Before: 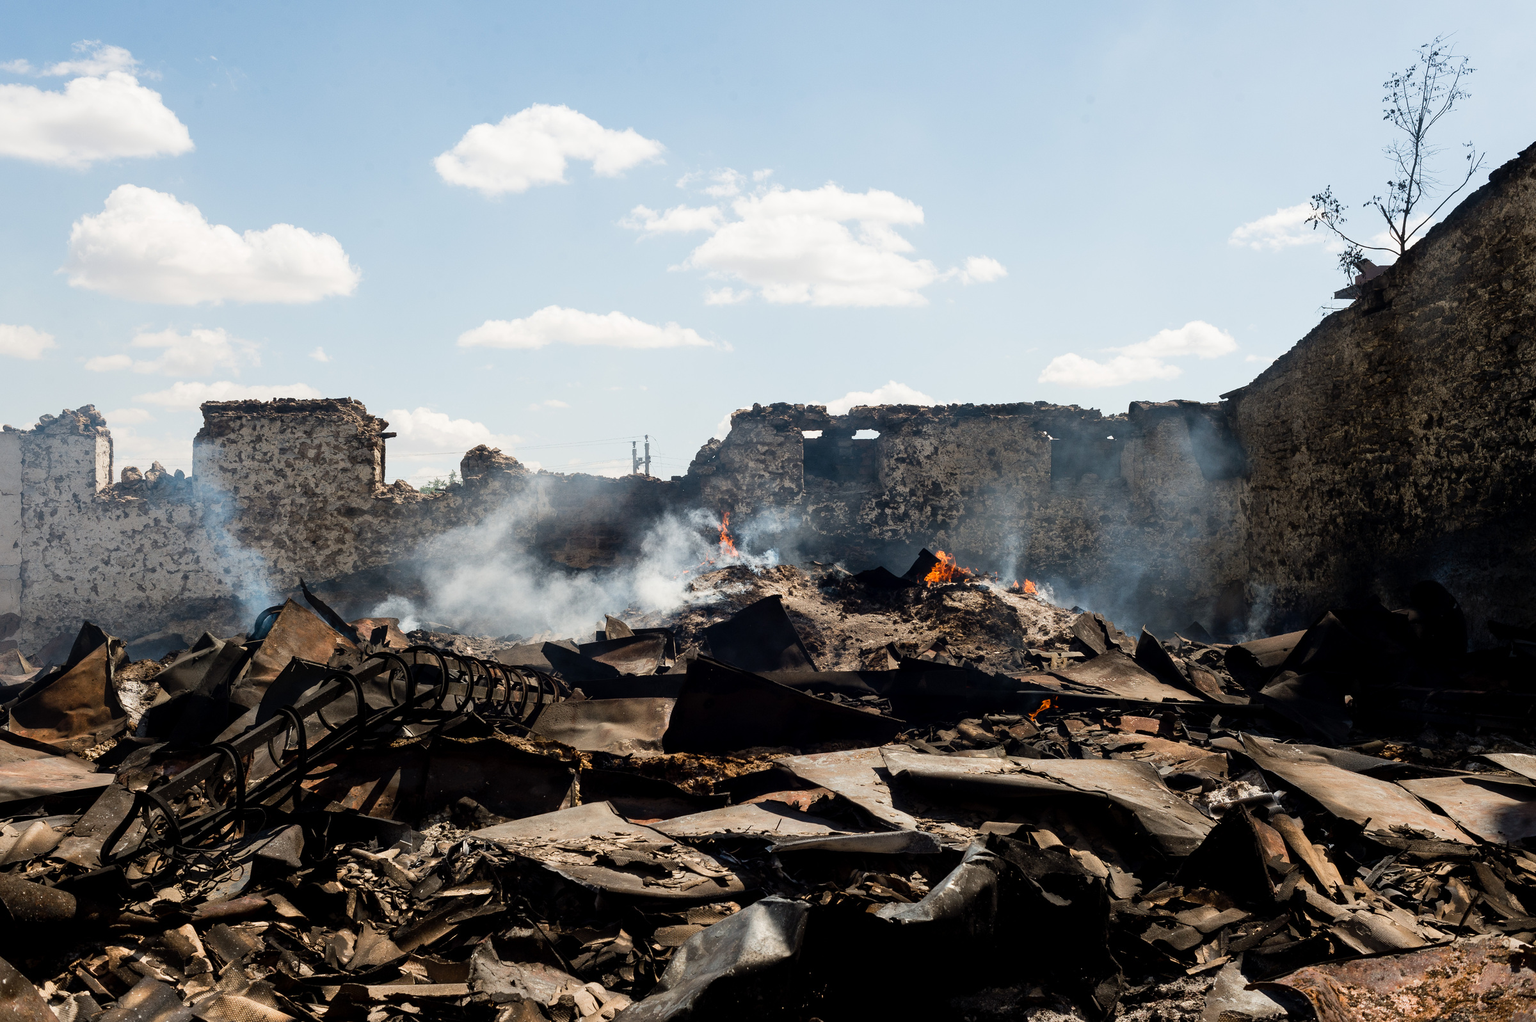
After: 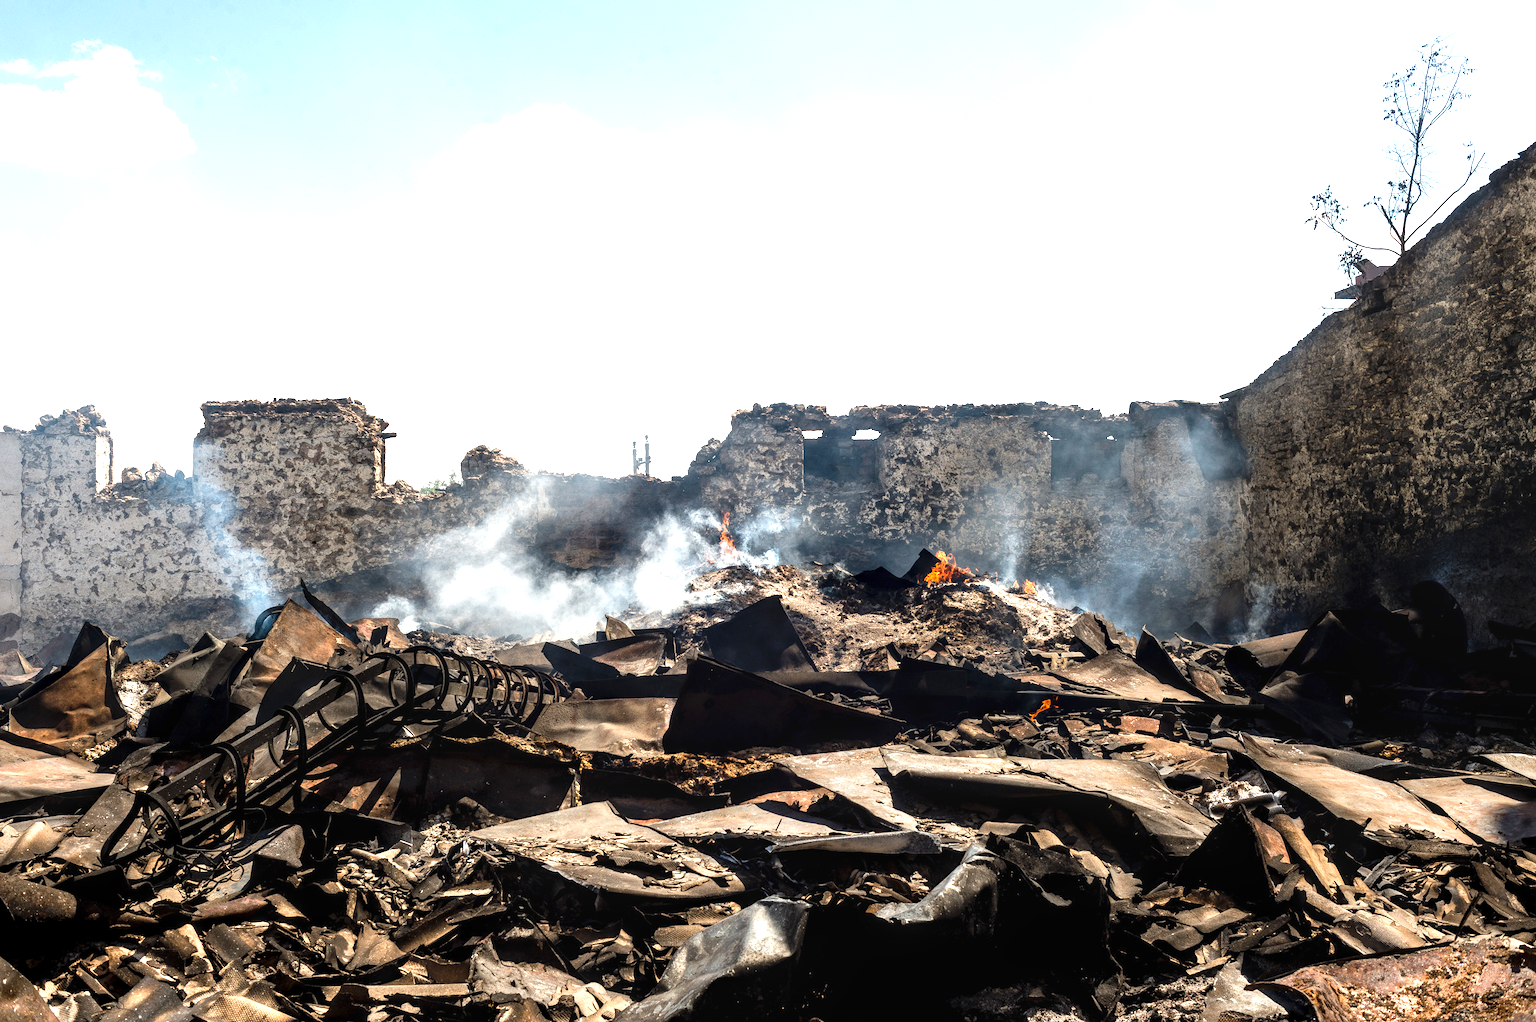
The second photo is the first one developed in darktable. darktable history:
exposure: exposure 1 EV, compensate exposure bias true, compensate highlight preservation false
local contrast: on, module defaults
